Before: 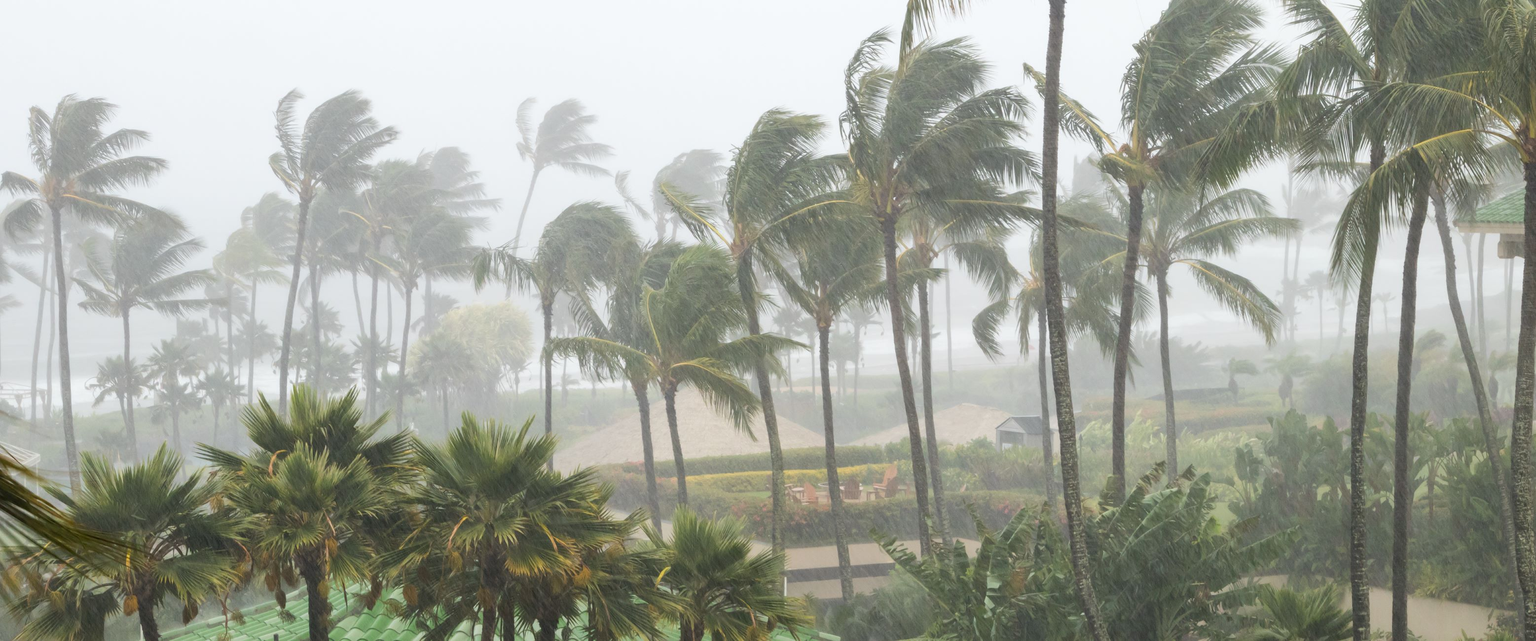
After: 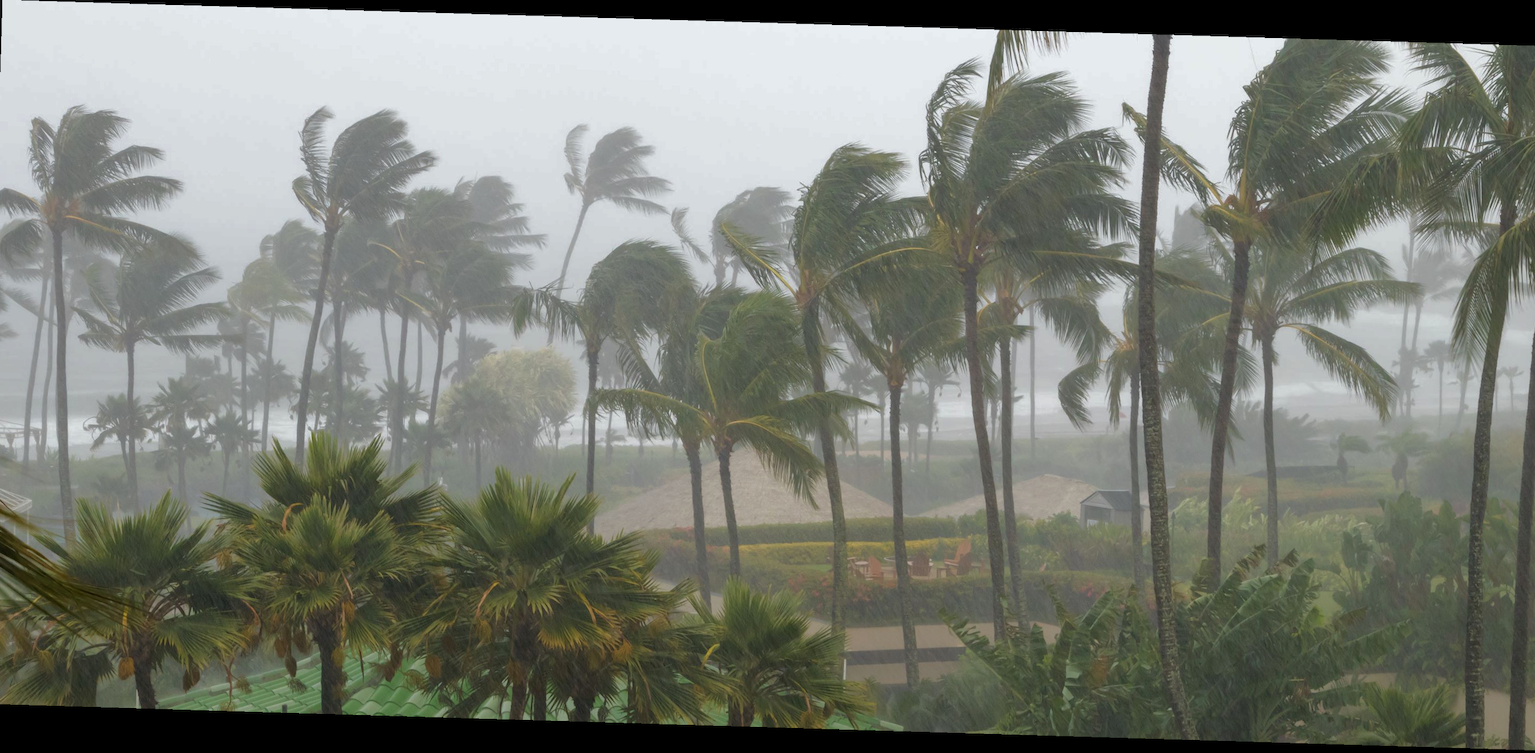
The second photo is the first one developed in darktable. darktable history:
velvia: on, module defaults
base curve: curves: ch0 [(0, 0) (0.826, 0.587) (1, 1)]
crop and rotate: left 1.088%, right 8.807%
rotate and perspective: rotation 1.72°, automatic cropping off
